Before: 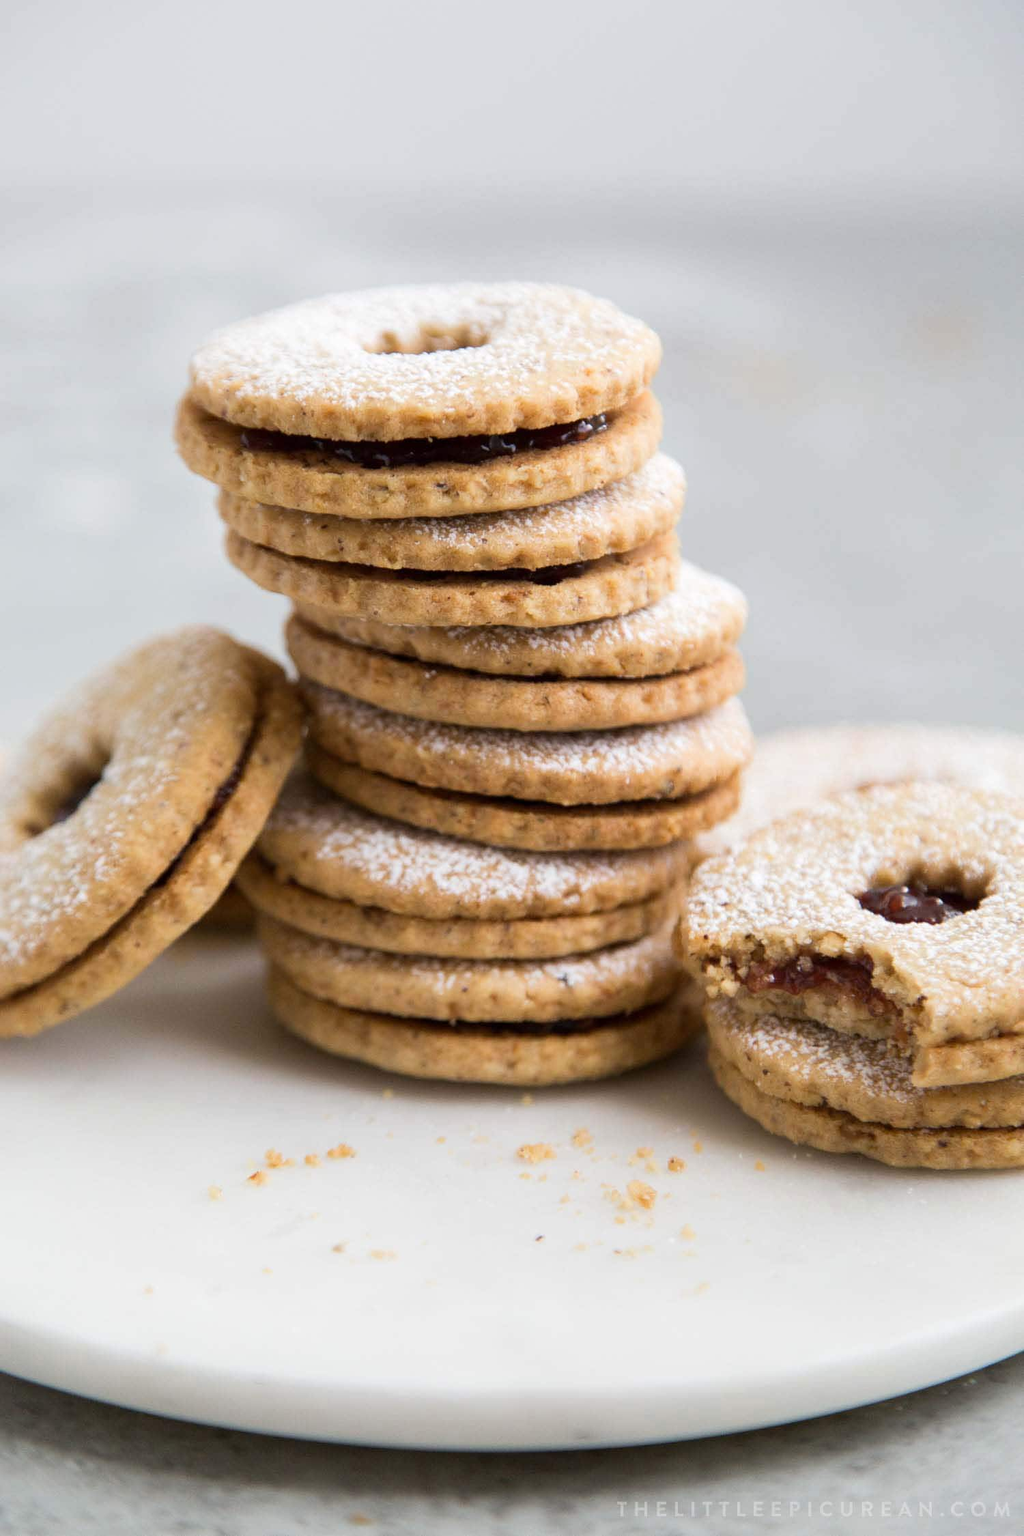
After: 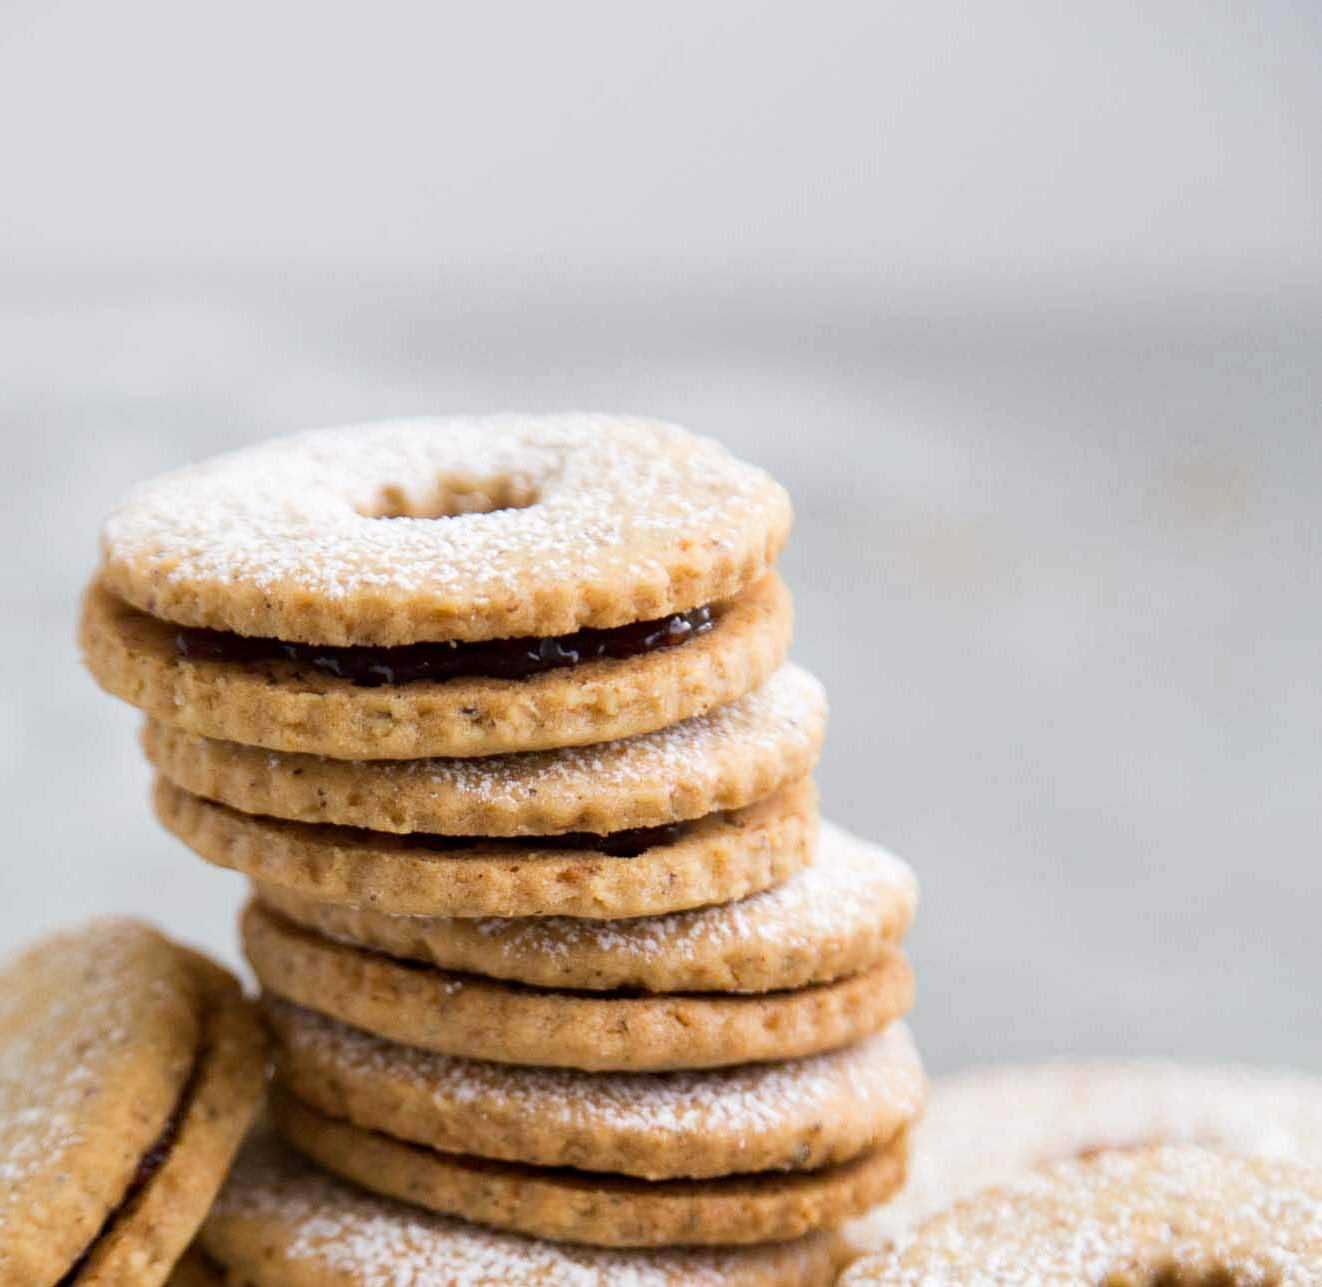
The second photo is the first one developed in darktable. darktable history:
crop and rotate: left 11.812%, bottom 42.776%
color balance: contrast -0.5%
haze removal: compatibility mode true, adaptive false
